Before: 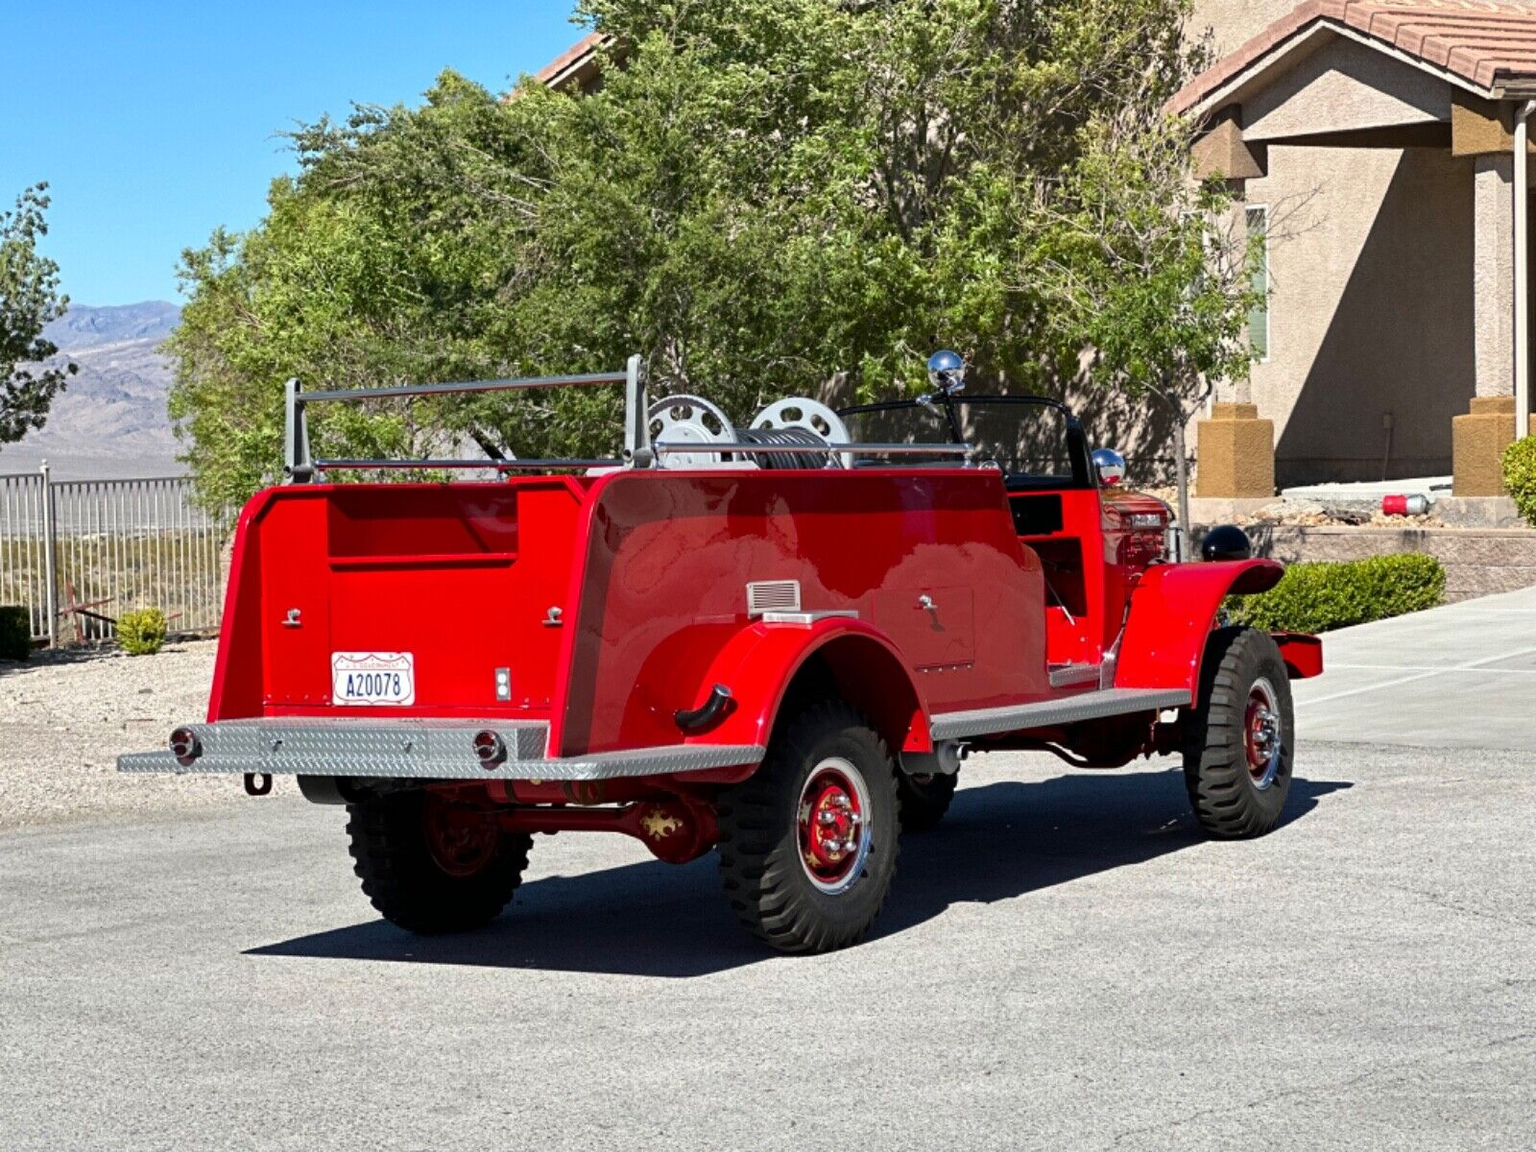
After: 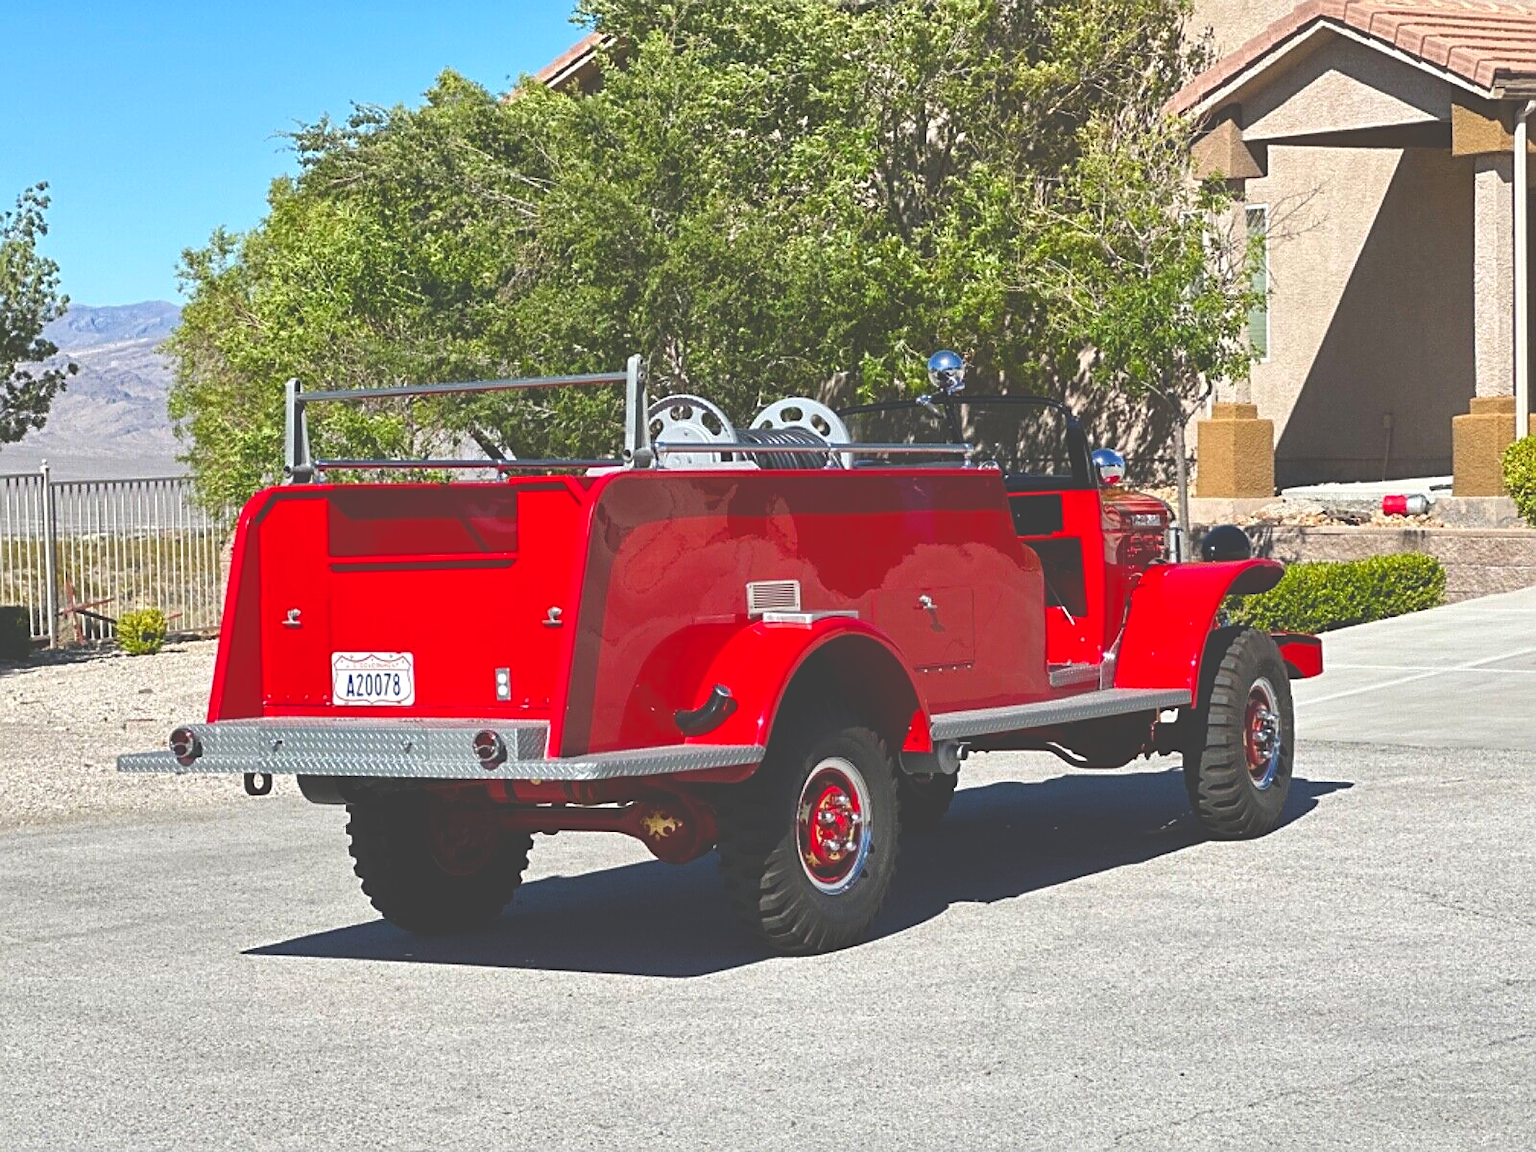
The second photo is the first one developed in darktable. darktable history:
exposure: black level correction -0.041, exposure 0.064 EV, compensate highlight preservation false
sharpen: on, module defaults
color balance rgb: perceptual saturation grading › global saturation 35%, perceptual saturation grading › highlights -30%, perceptual saturation grading › shadows 35%, perceptual brilliance grading › global brilliance 3%, perceptual brilliance grading › highlights -3%, perceptual brilliance grading › shadows 3%
